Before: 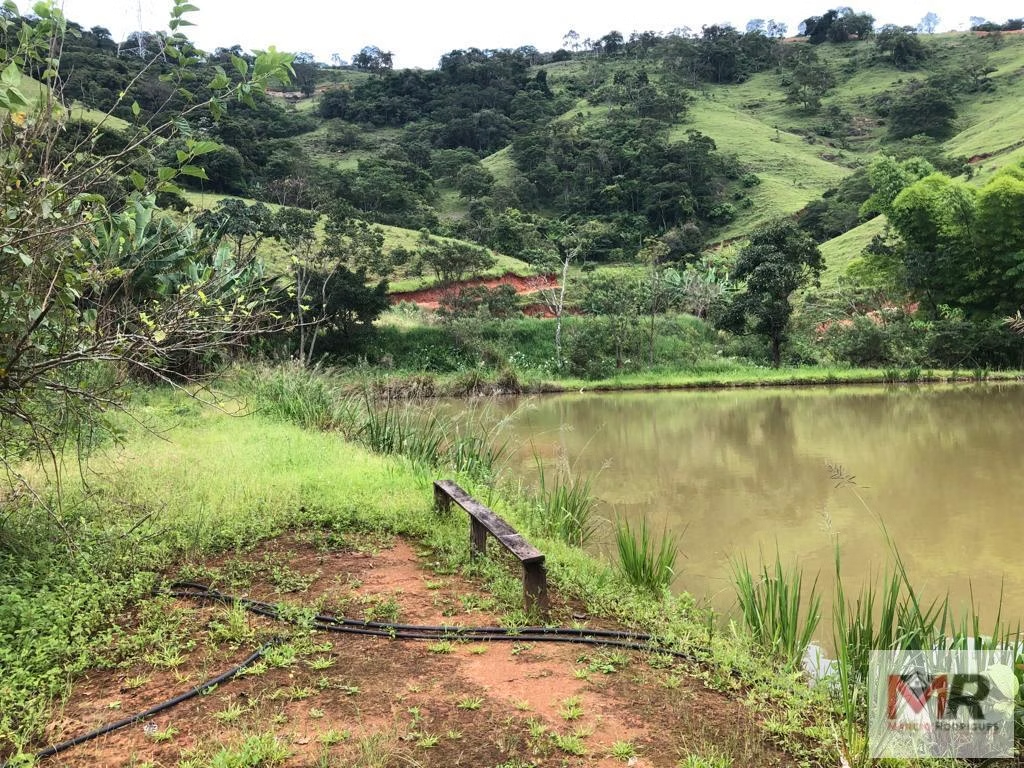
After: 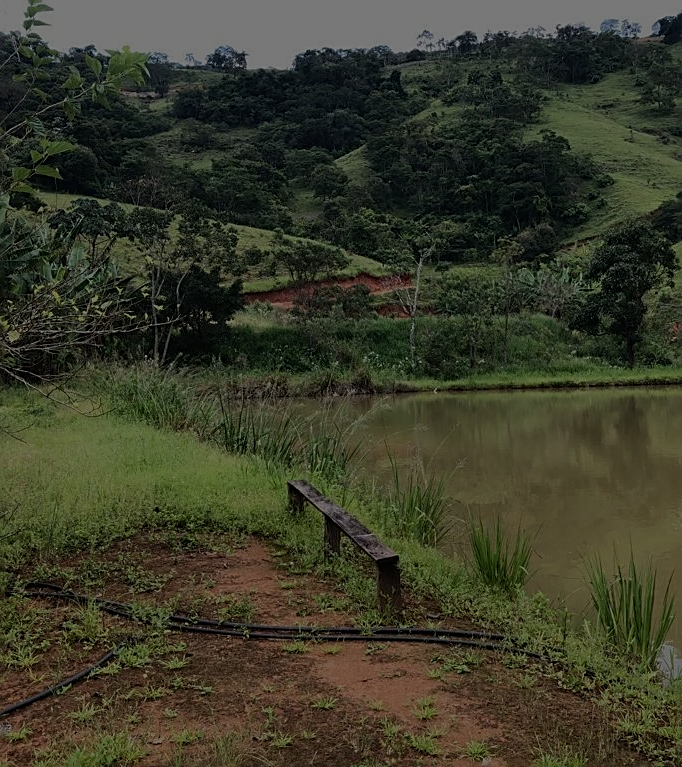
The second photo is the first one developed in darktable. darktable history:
sharpen: on, module defaults
exposure: exposure -2.407 EV, compensate exposure bias true, compensate highlight preservation false
crop and rotate: left 14.295%, right 19.087%
